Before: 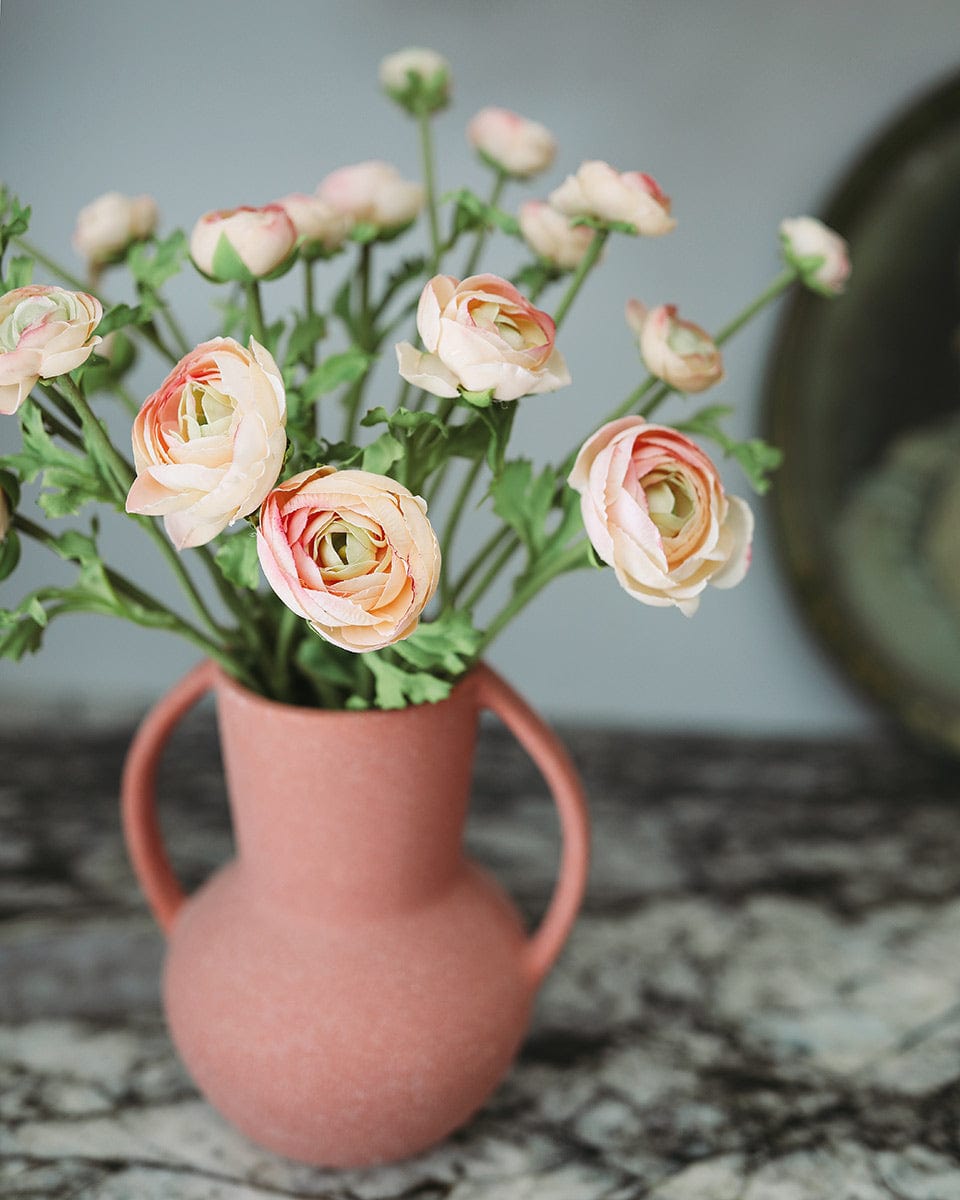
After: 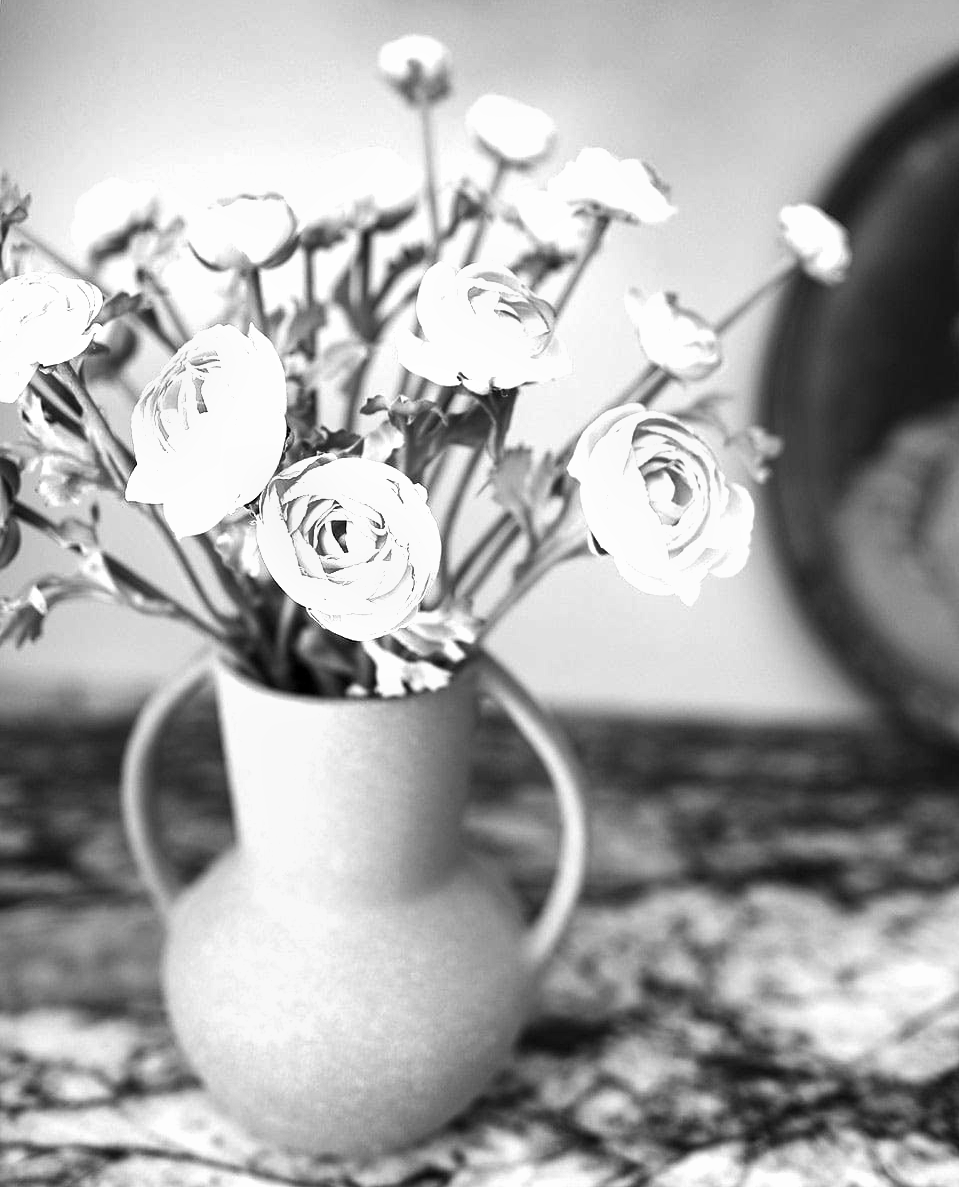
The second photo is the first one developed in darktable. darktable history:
exposure: black level correction 0, exposure 1.2 EV, compensate highlight preservation false
monochrome: a -6.99, b 35.61, size 1.4
shadows and highlights: shadows 29.32, highlights -29.32, low approximation 0.01, soften with gaussian
levels: levels [0.116, 0.574, 1]
white balance: red 1.127, blue 0.943
crop: top 1.049%, right 0.001%
color balance rgb: perceptual saturation grading › global saturation 10%, global vibrance 10%
